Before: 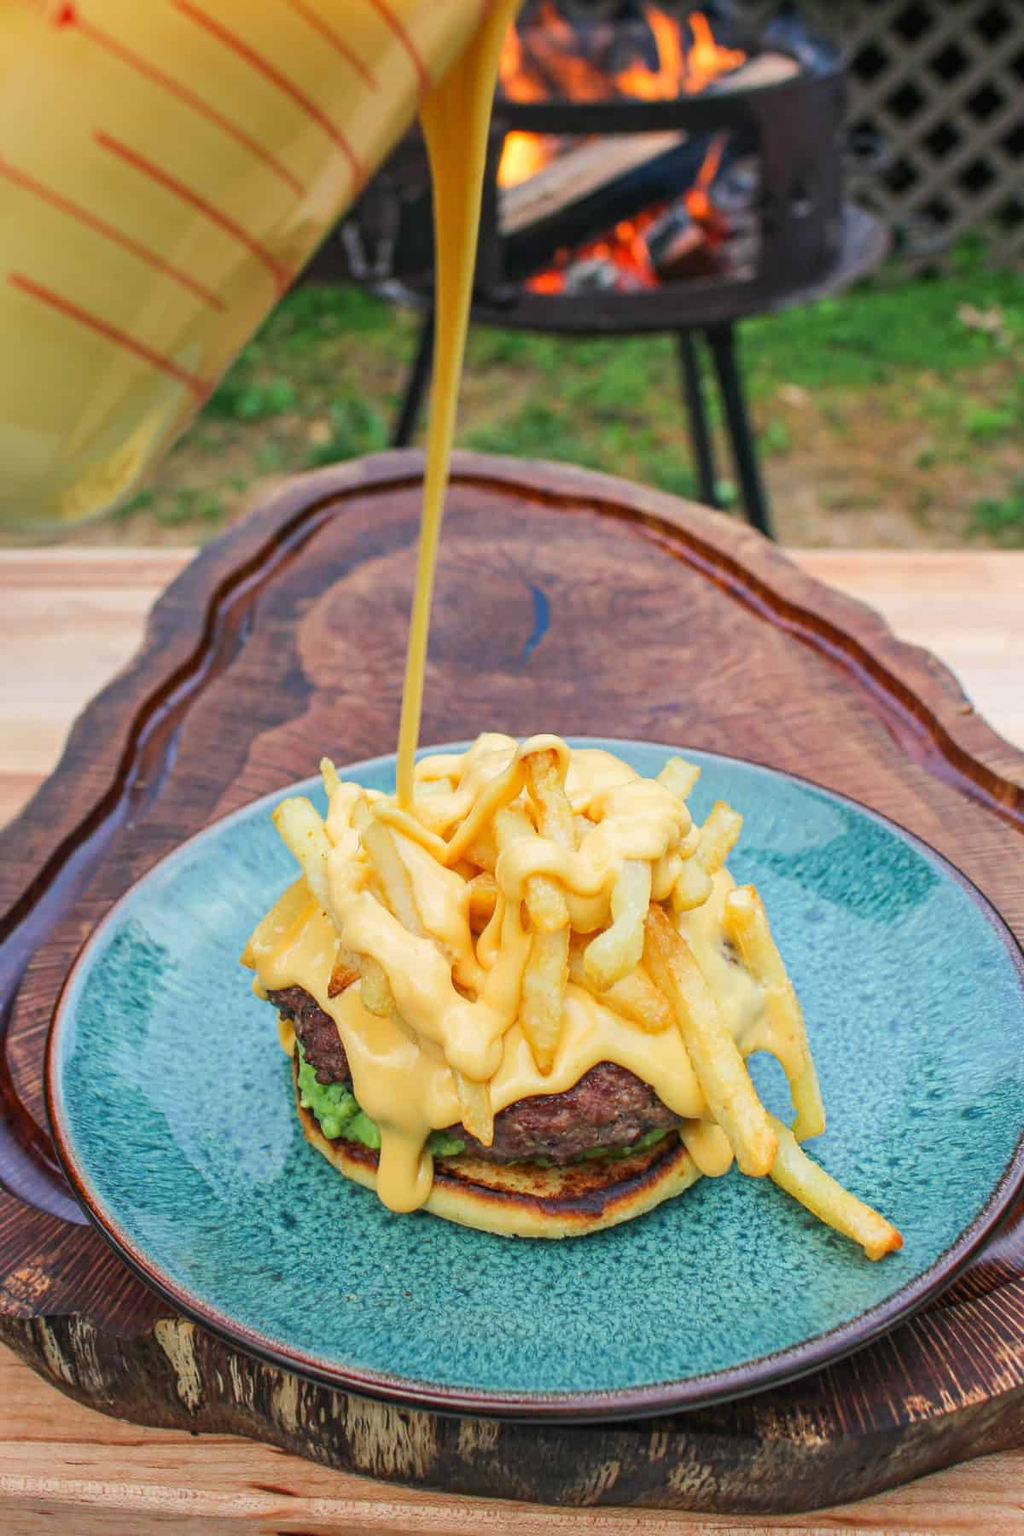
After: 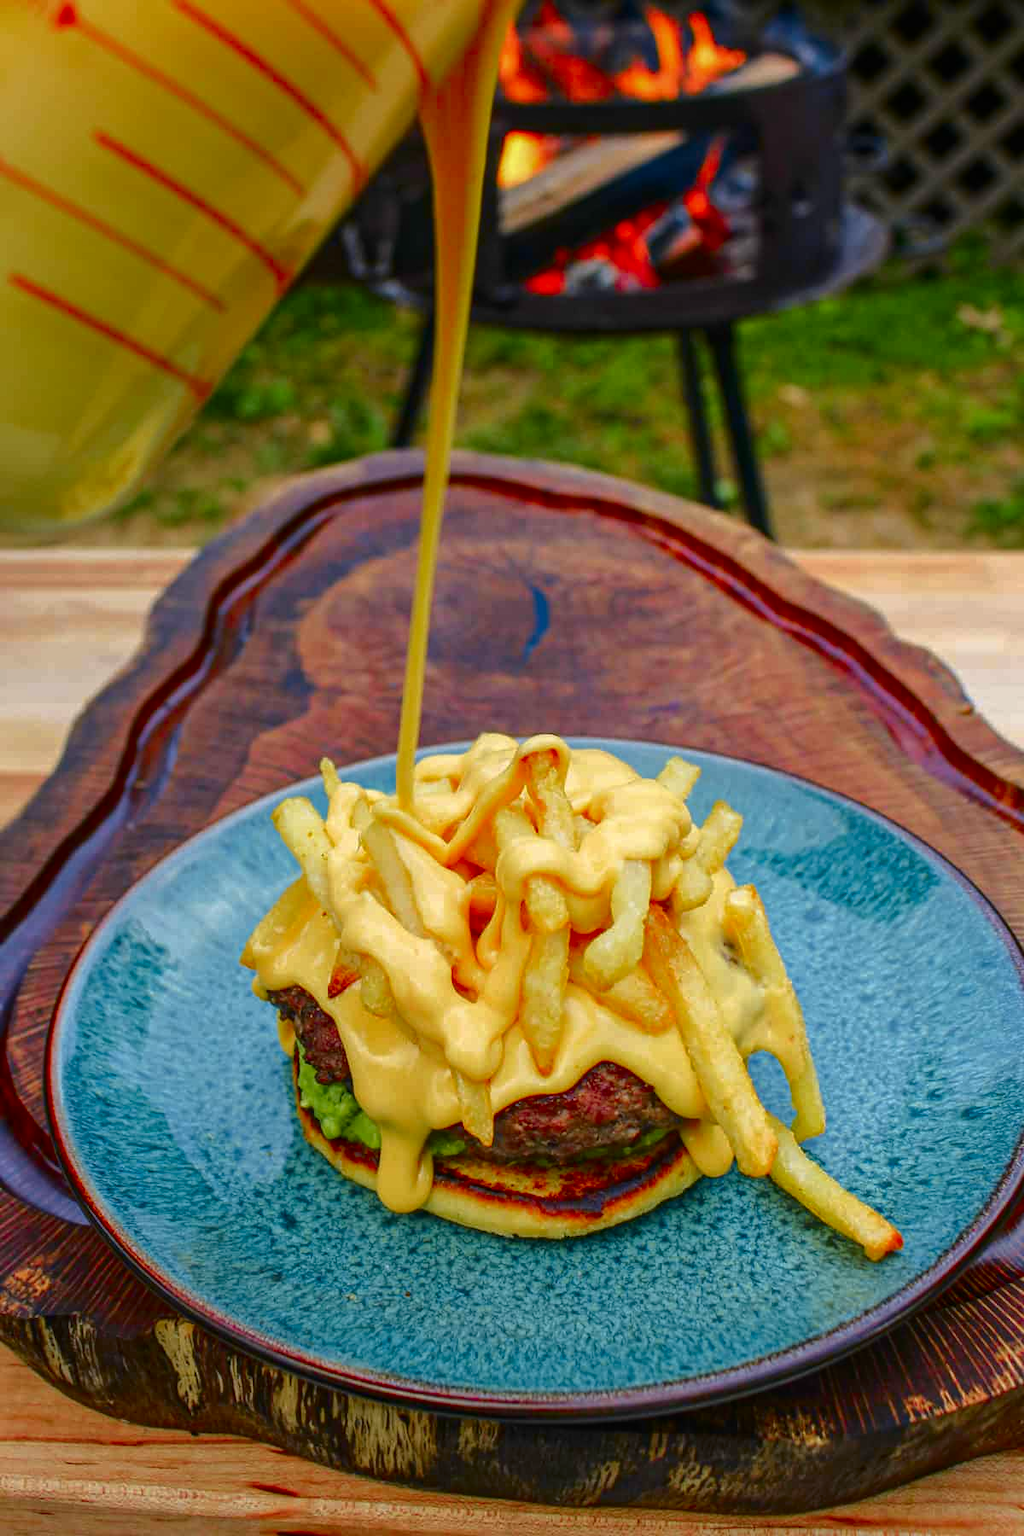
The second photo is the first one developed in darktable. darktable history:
tone curve: curves: ch0 [(0, 0) (0.074, 0.04) (0.157, 0.1) (0.472, 0.515) (0.635, 0.731) (0.768, 0.878) (0.899, 0.969) (1, 1)]; ch1 [(0, 0) (0.08, 0.08) (0.3, 0.3) (0.5, 0.5) (0.539, 0.558) (0.586, 0.658) (0.69, 0.787) (0.92, 0.92) (1, 1)]; ch2 [(0, 0) (0.08, 0.08) (0.3, 0.3) (0.5, 0.5) (0.543, 0.597) (0.597, 0.679) (0.92, 0.92) (1, 1)], color space Lab, independent channels, preserve colors none
base curve: curves: ch0 [(0, 0) (0.841, 0.609) (1, 1)]
local contrast: detail 110%
